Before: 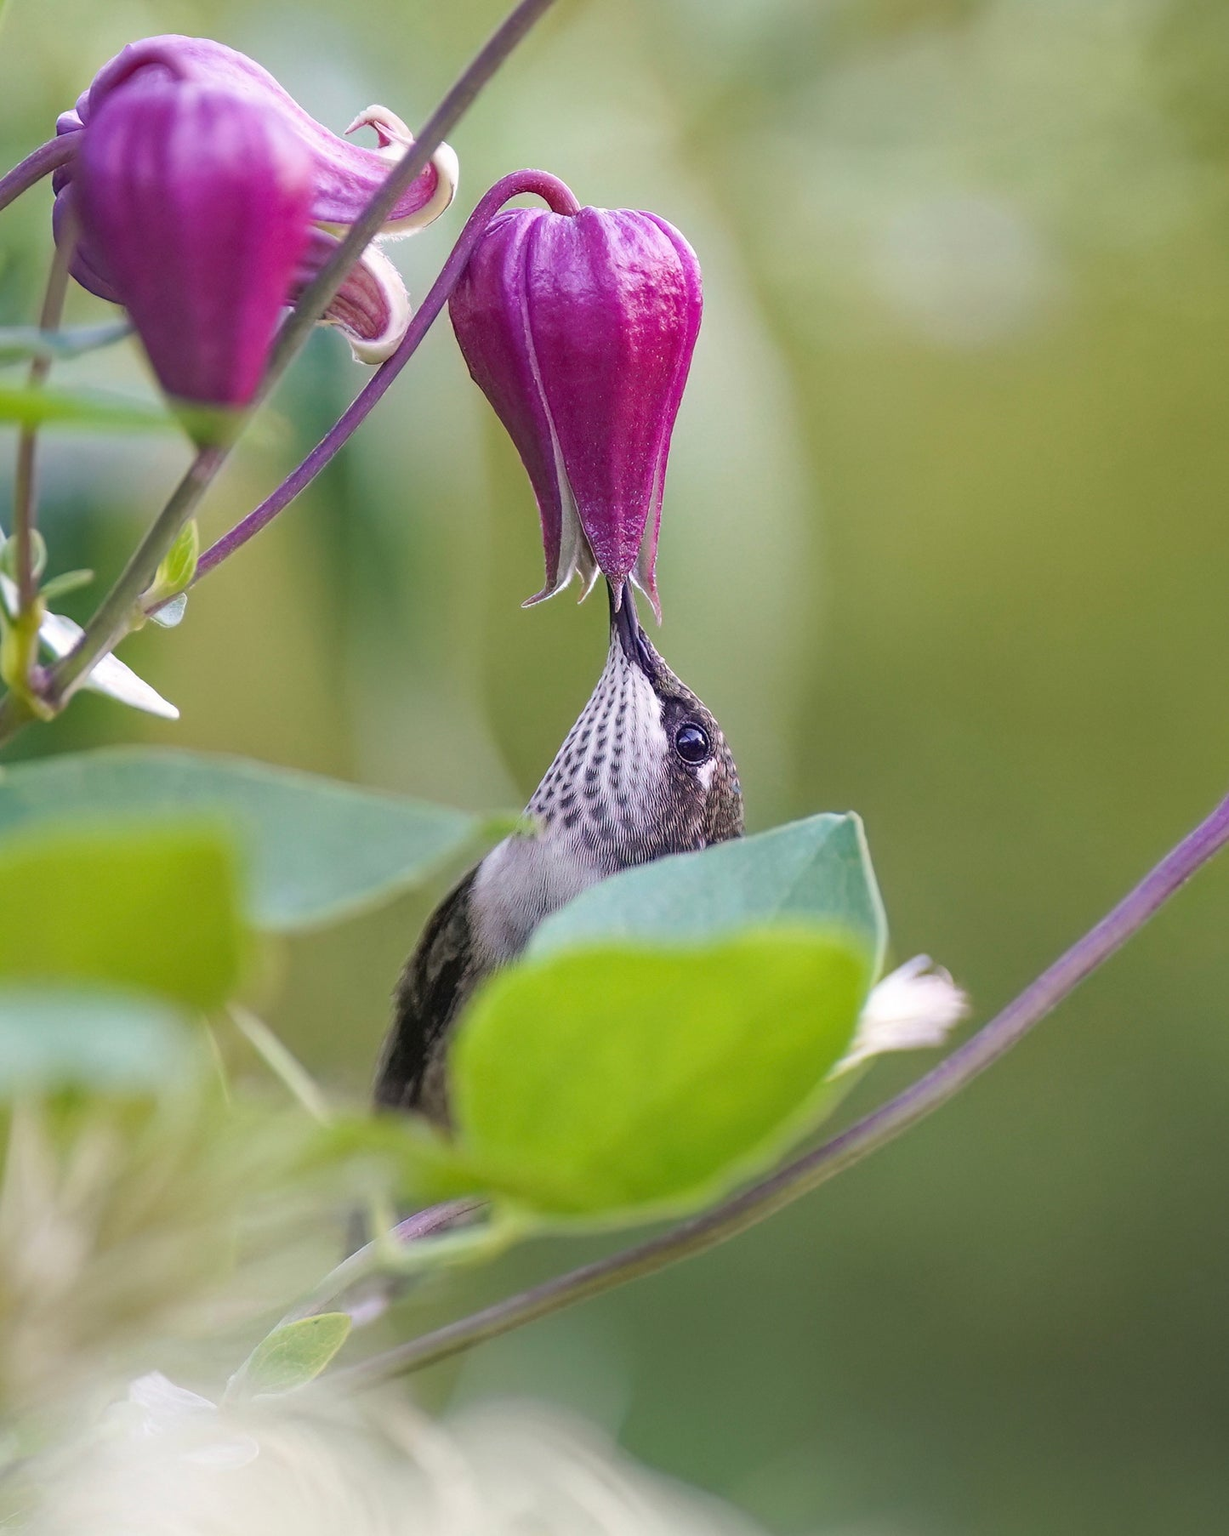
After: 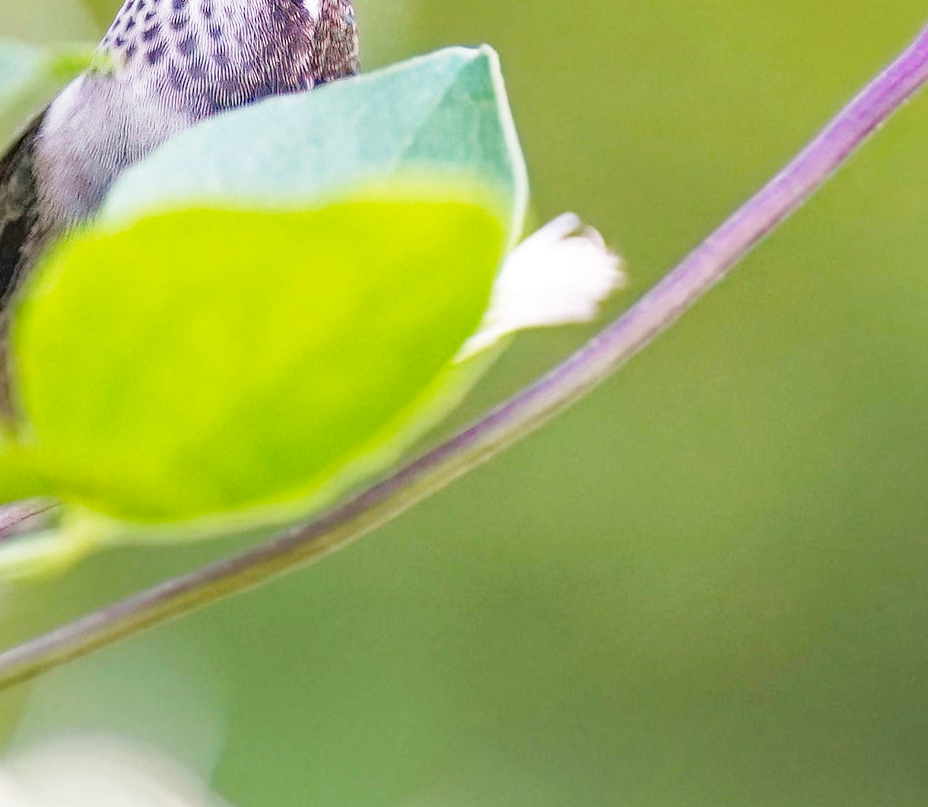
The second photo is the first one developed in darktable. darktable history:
crop and rotate: left 35.722%, top 50.378%, bottom 4.891%
base curve: curves: ch0 [(0, 0) (0.018, 0.026) (0.143, 0.37) (0.33, 0.731) (0.458, 0.853) (0.735, 0.965) (0.905, 0.986) (1, 1)], preserve colors none
shadows and highlights: highlights color adjustment 38.95%
haze removal: compatibility mode true, adaptive false
